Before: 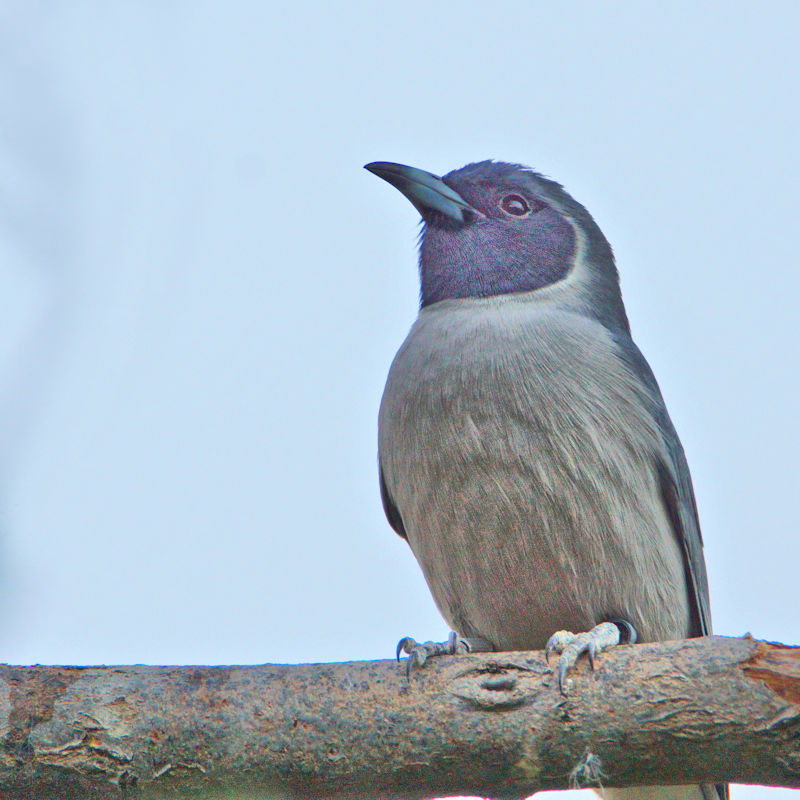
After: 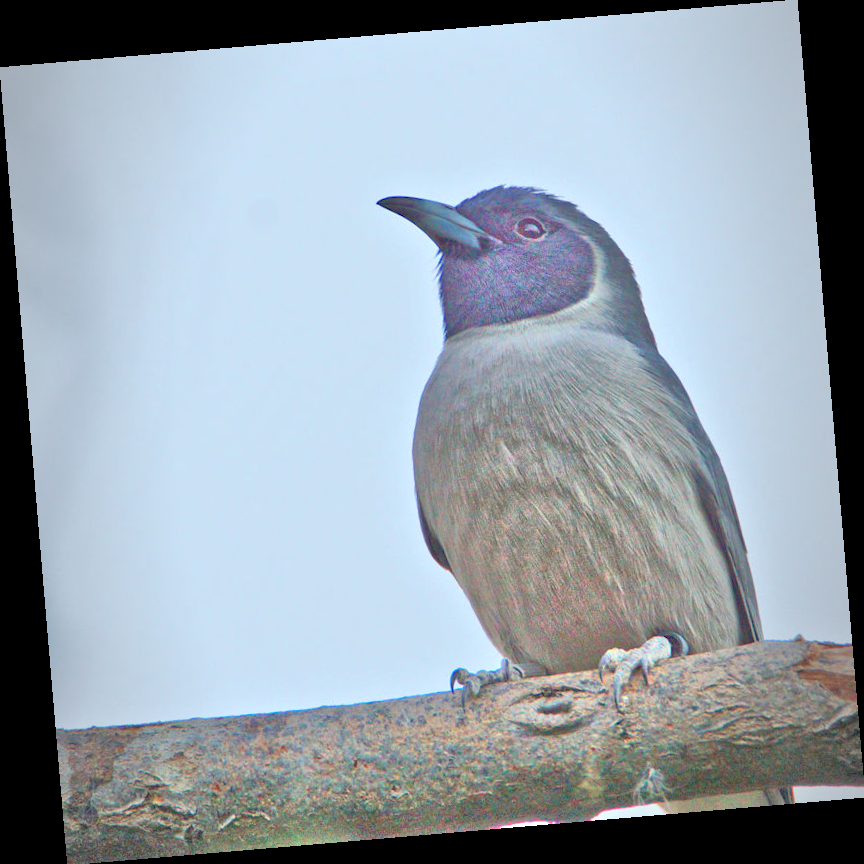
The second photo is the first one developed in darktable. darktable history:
rotate and perspective: rotation -4.86°, automatic cropping off
vignetting: fall-off start 97%, fall-off radius 100%, width/height ratio 0.609, unbound false
tone equalizer: -7 EV 0.15 EV, -6 EV 0.6 EV, -5 EV 1.15 EV, -4 EV 1.33 EV, -3 EV 1.15 EV, -2 EV 0.6 EV, -1 EV 0.15 EV, mask exposure compensation -0.5 EV
